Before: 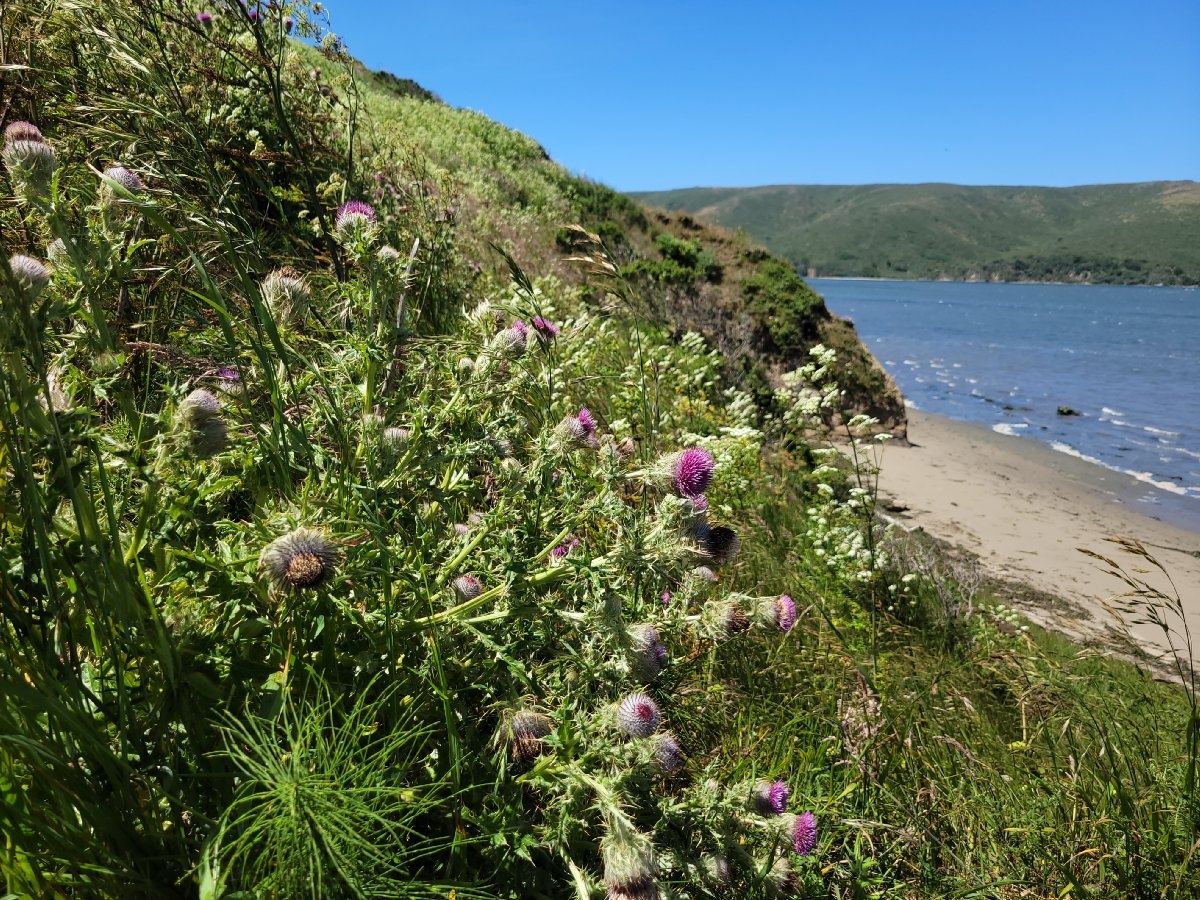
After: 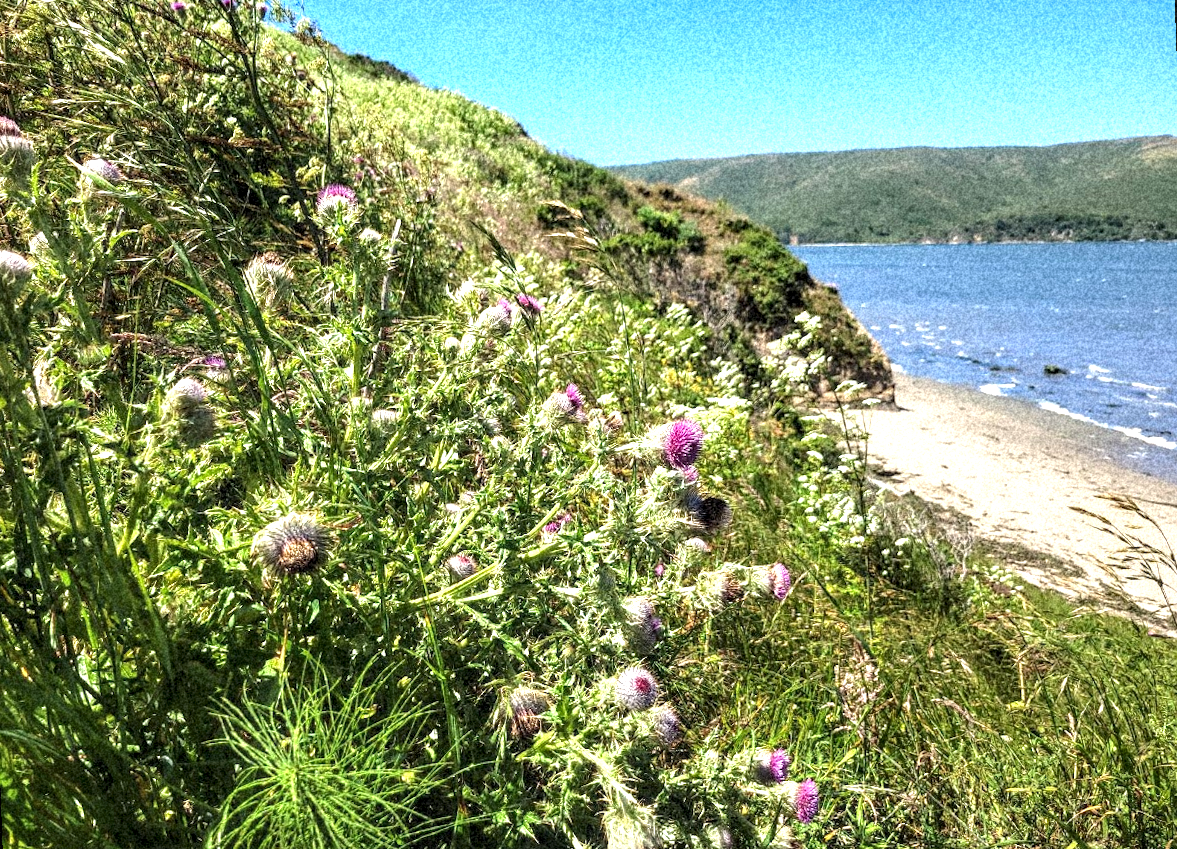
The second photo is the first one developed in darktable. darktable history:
grain: coarseness 46.9 ISO, strength 50.21%, mid-tones bias 0%
local contrast: highlights 61%, detail 143%, midtone range 0.428
exposure: black level correction 0, exposure 1.1 EV, compensate exposure bias true, compensate highlight preservation false
rotate and perspective: rotation -2°, crop left 0.022, crop right 0.978, crop top 0.049, crop bottom 0.951
